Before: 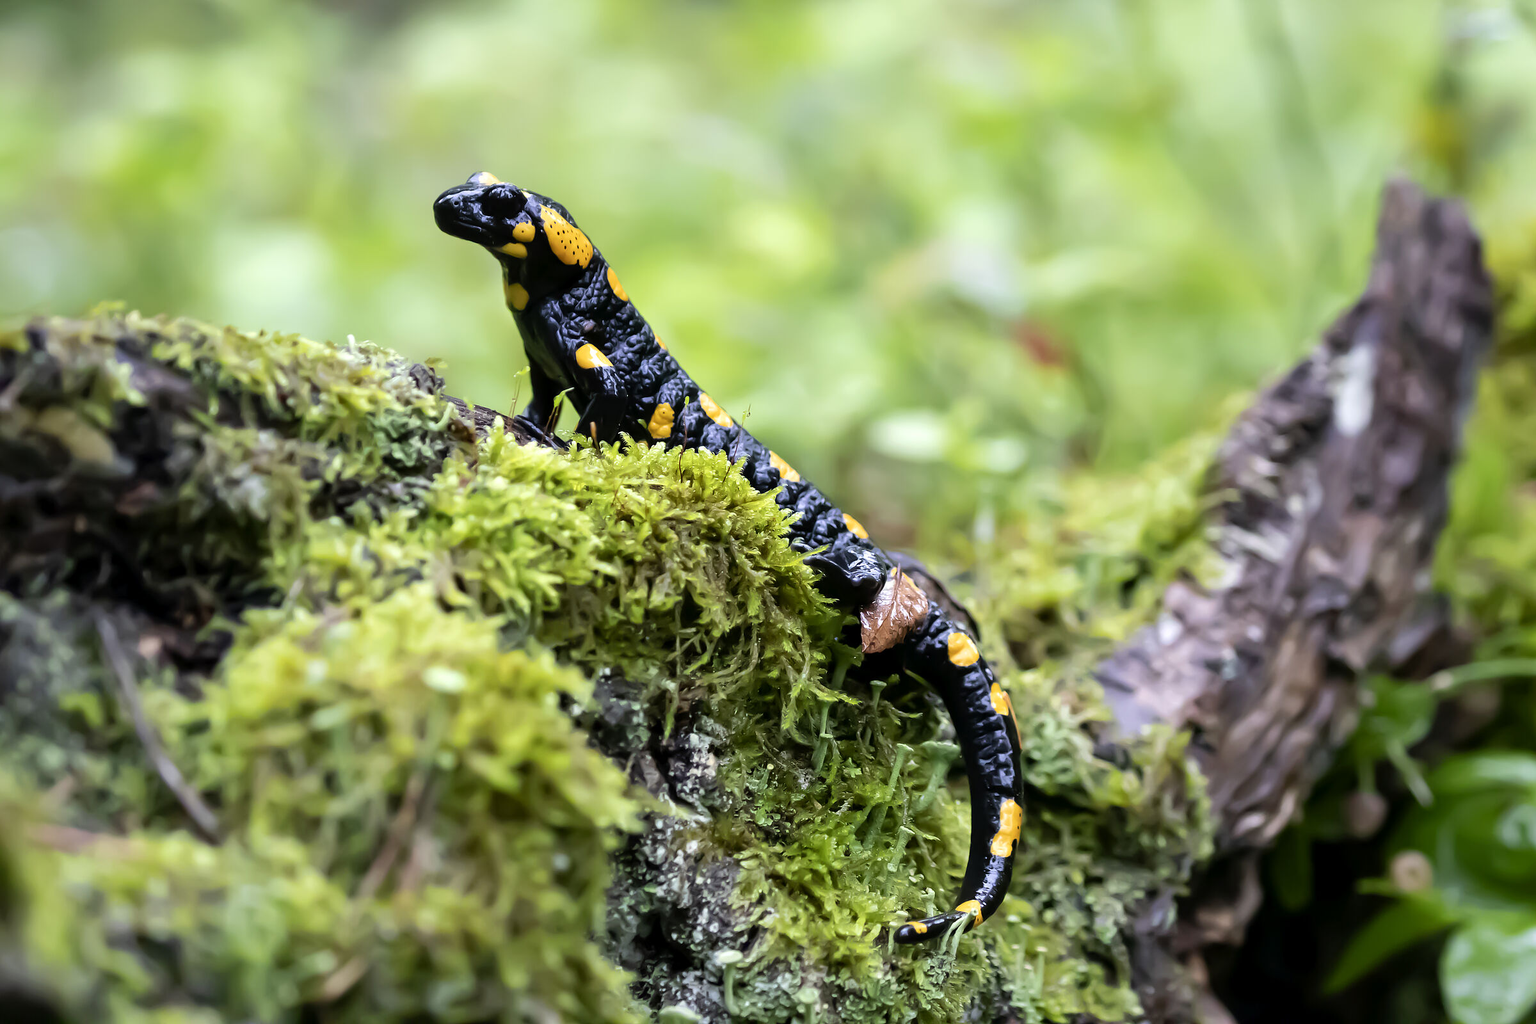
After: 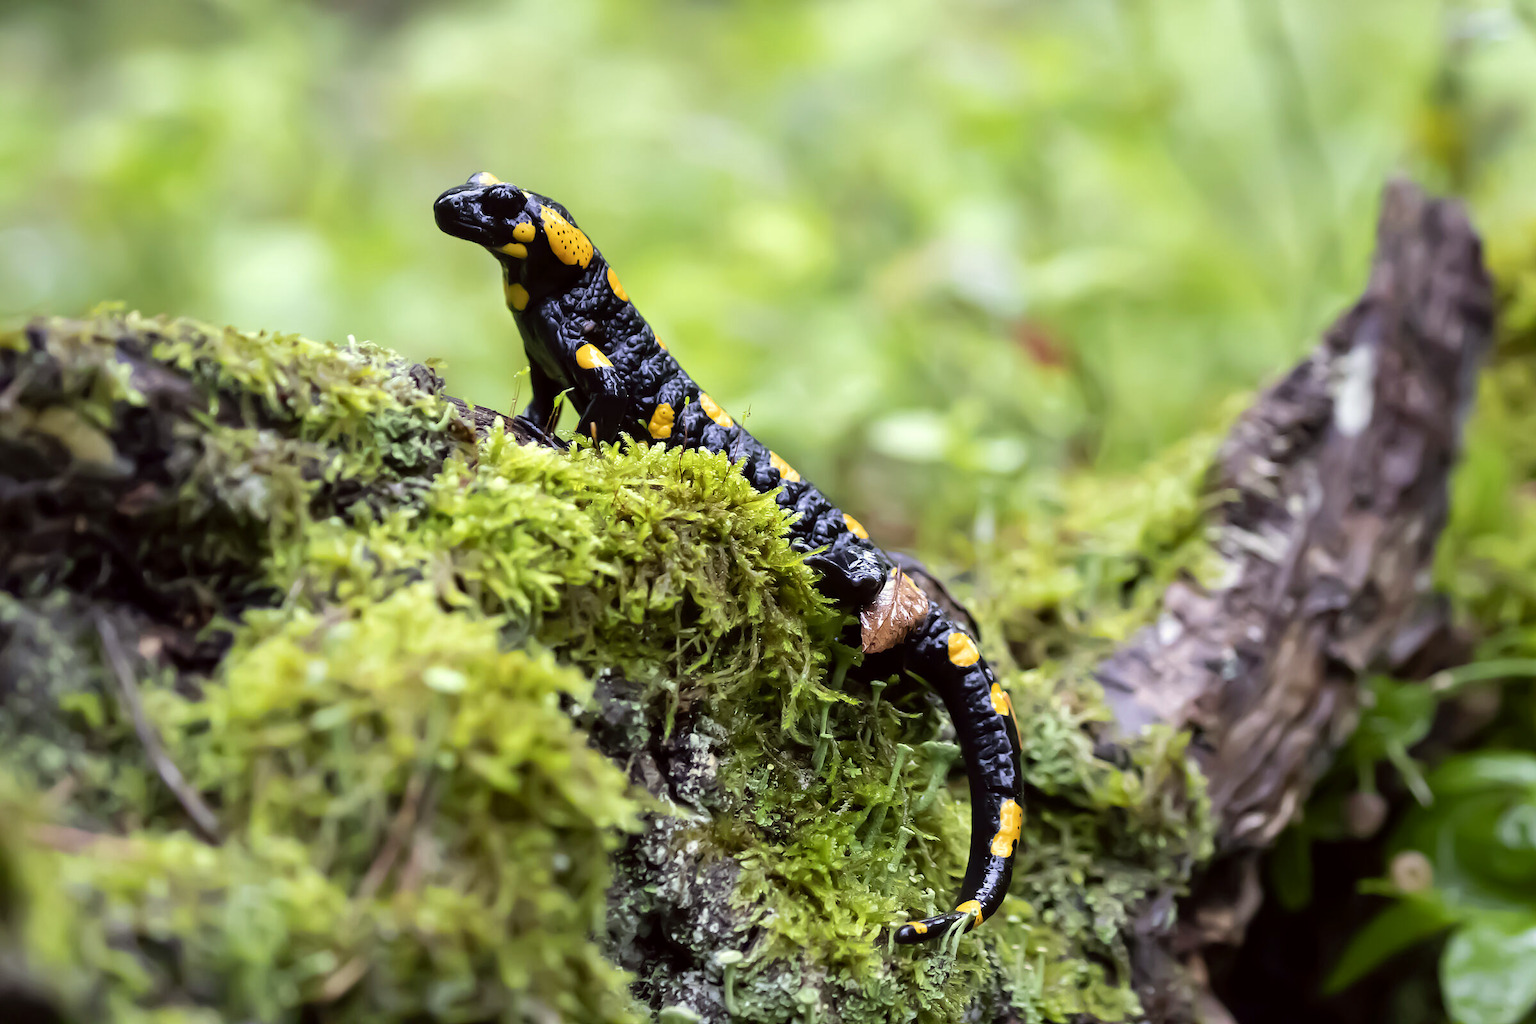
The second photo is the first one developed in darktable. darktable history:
color correction: highlights a* -1.12, highlights b* 4.46, shadows a* 3.69
